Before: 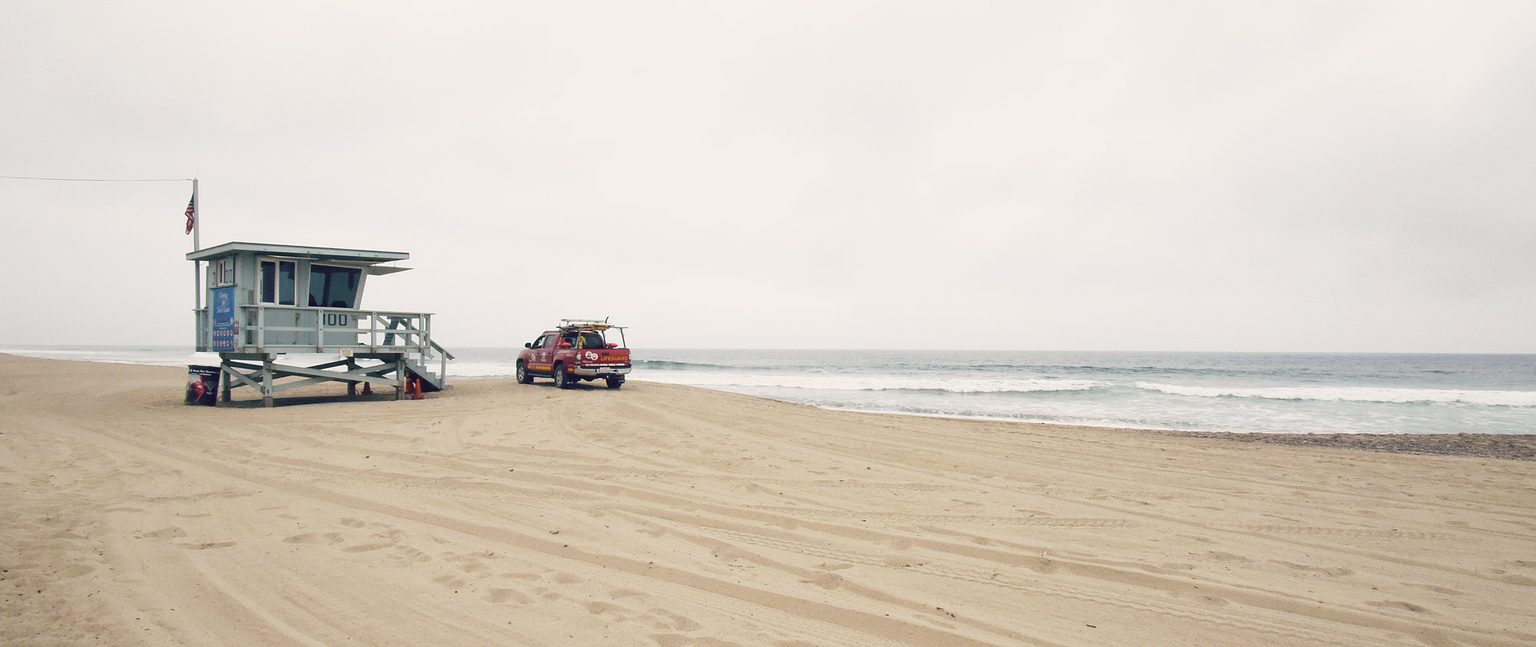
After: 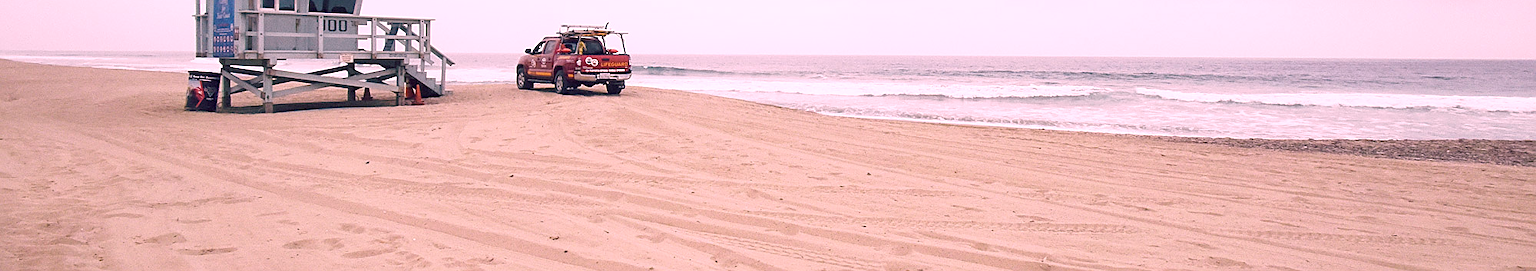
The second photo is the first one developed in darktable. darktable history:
local contrast: highlights 100%, shadows 100%, detail 120%, midtone range 0.2
crop: top 45.551%, bottom 12.262%
sharpen: on, module defaults
vignetting: fall-off start 100%, brightness -0.406, saturation -0.3, width/height ratio 1.324, dithering 8-bit output, unbound false
white balance: red 1.188, blue 1.11
